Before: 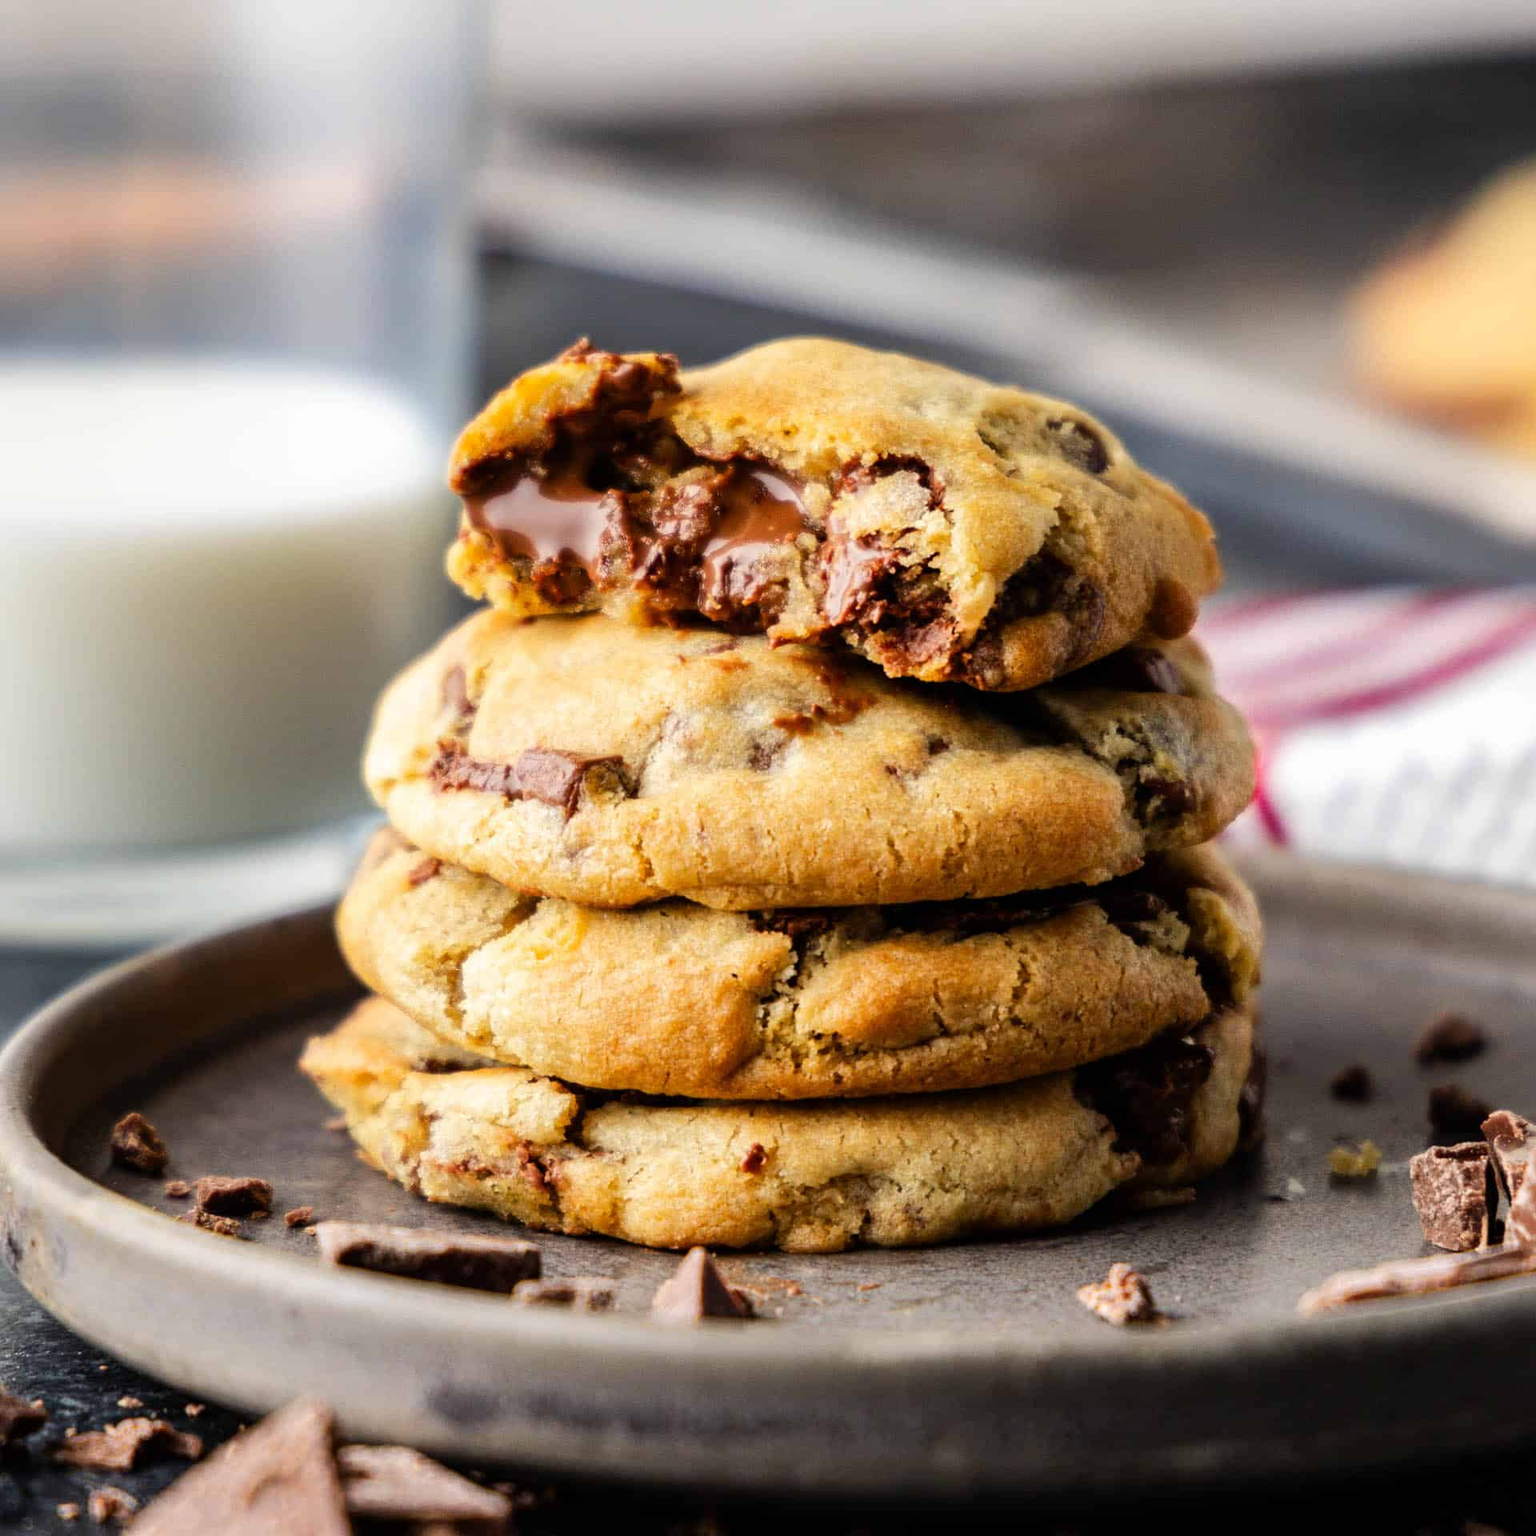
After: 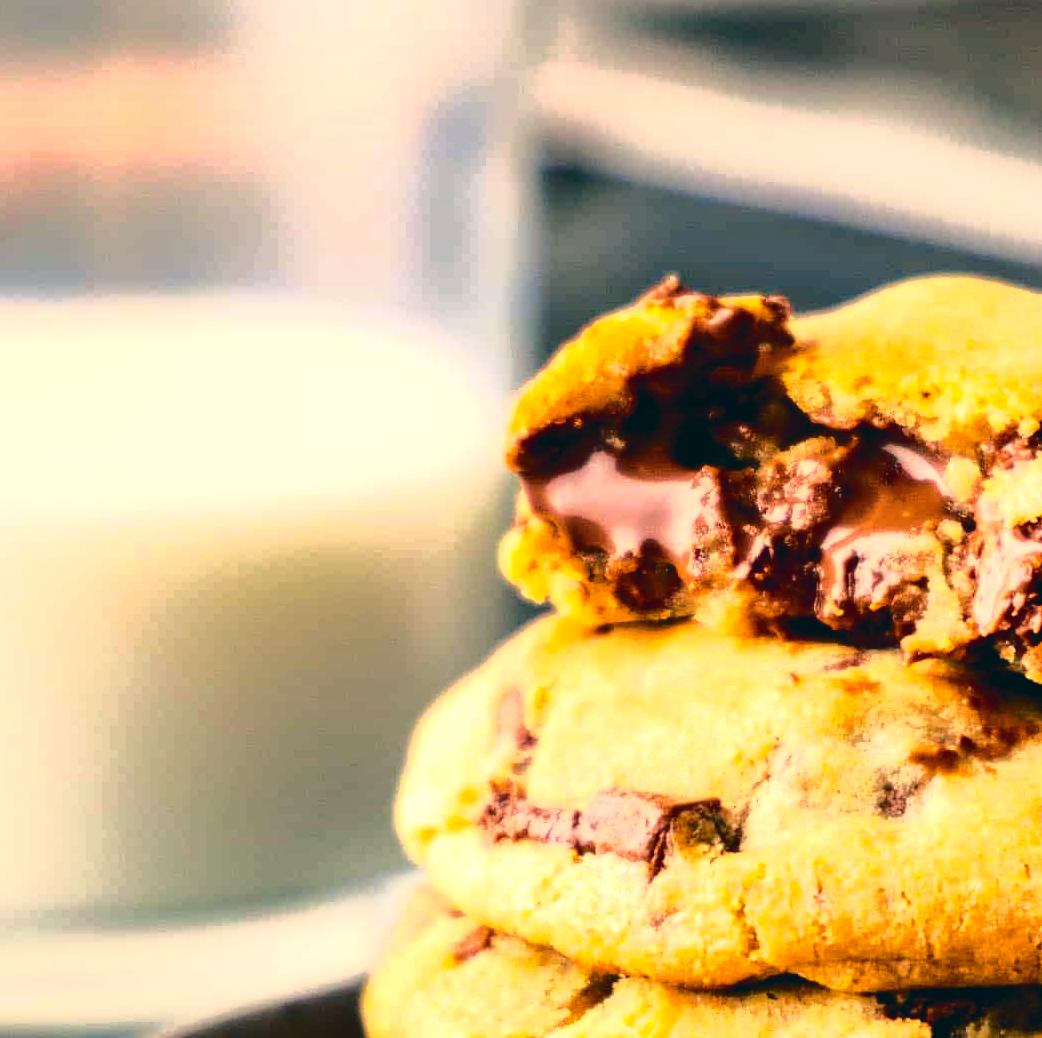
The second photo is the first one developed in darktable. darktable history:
color balance rgb: shadows lift › luminance -8.089%, shadows lift › chroma 2.334%, shadows lift › hue 167.33°, perceptual saturation grading › global saturation 17.036%, perceptual brilliance grading › highlights 9.505%, perceptual brilliance grading › shadows -4.589%, global vibrance 9.677%
tone curve: curves: ch0 [(0, 0.039) (0.194, 0.159) (0.469, 0.544) (0.693, 0.77) (0.751, 0.871) (1, 1)]; ch1 [(0, 0) (0.508, 0.506) (0.547, 0.563) (0.592, 0.631) (0.715, 0.706) (1, 1)]; ch2 [(0, 0) (0.243, 0.175) (0.362, 0.301) (0.492, 0.515) (0.544, 0.557) (0.595, 0.612) (0.631, 0.641) (1, 1)], color space Lab, independent channels, preserve colors none
color correction: highlights a* 10.31, highlights b* 14.33, shadows a* -9.78, shadows b* -15.11
crop and rotate: left 3.071%, top 7.632%, right 42.655%, bottom 38.267%
